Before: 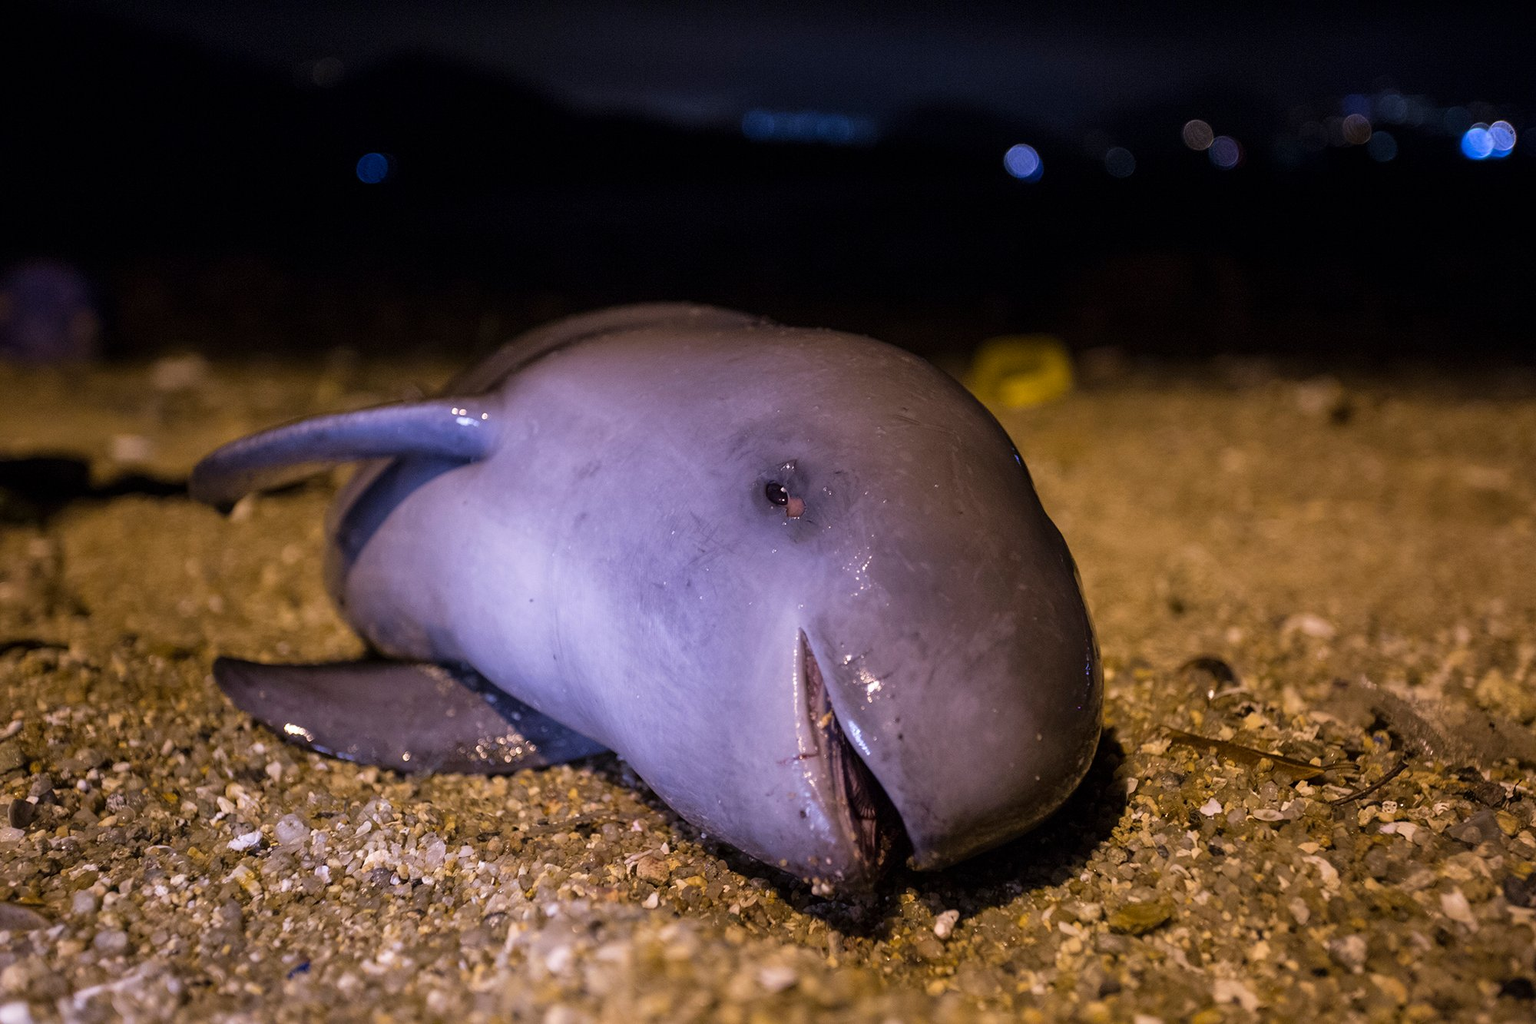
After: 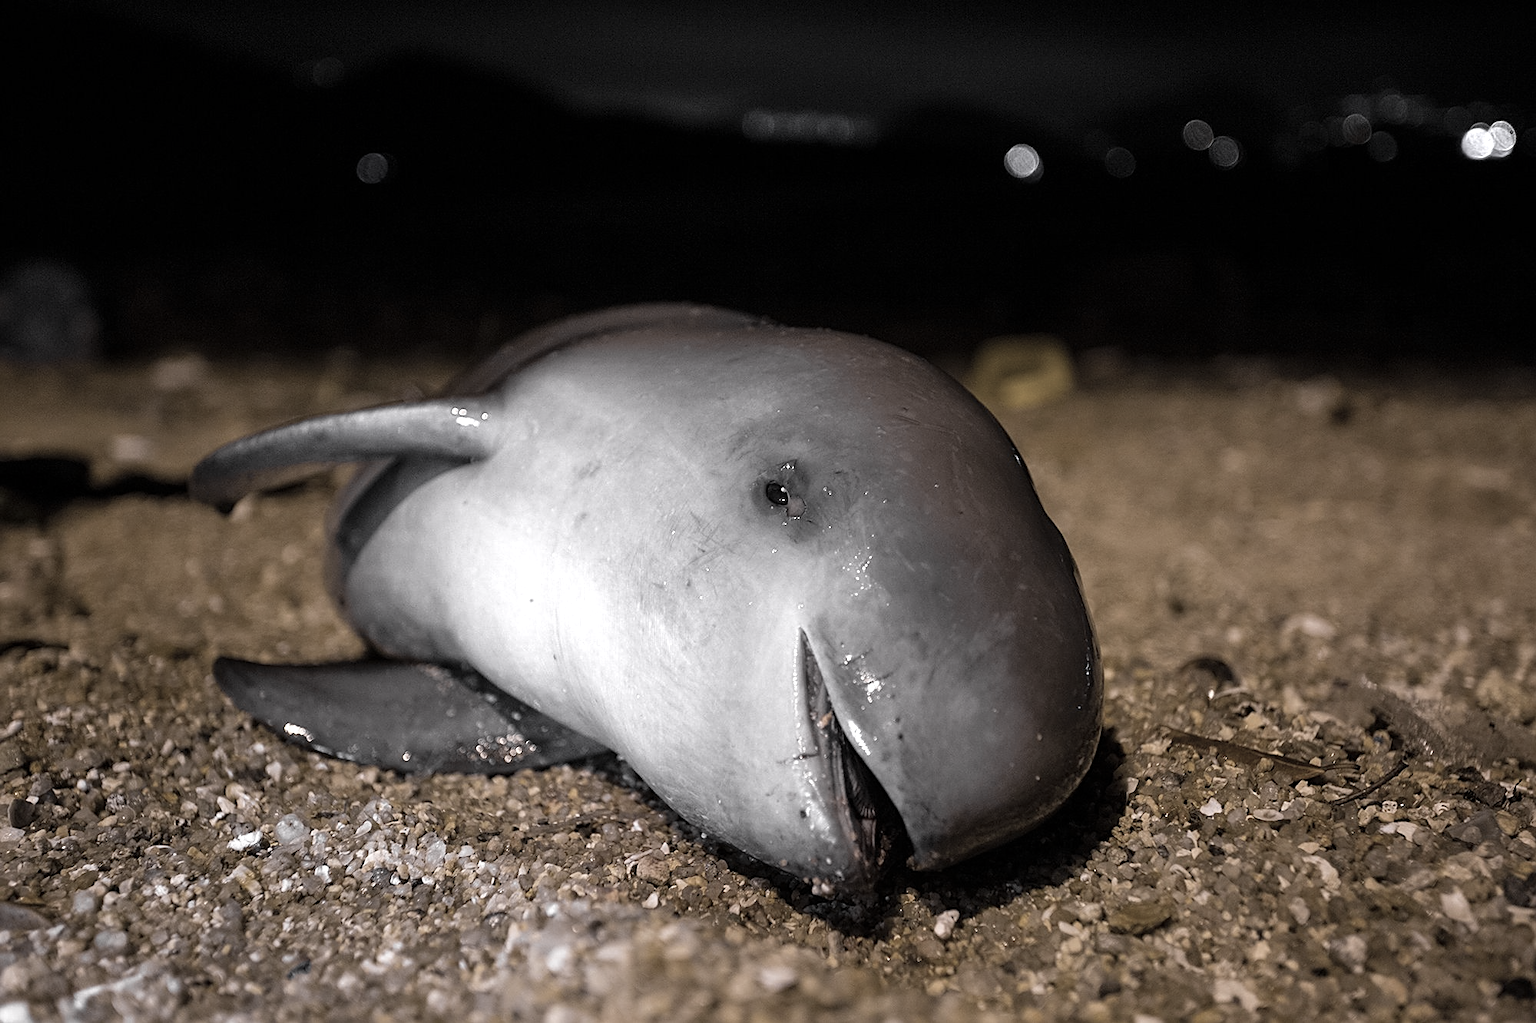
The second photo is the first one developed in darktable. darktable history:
color zones: curves: ch0 [(0, 0.613) (0.01, 0.613) (0.245, 0.448) (0.498, 0.529) (0.642, 0.665) (0.879, 0.777) (0.99, 0.613)]; ch1 [(0, 0.035) (0.121, 0.189) (0.259, 0.197) (0.415, 0.061) (0.589, 0.022) (0.732, 0.022) (0.857, 0.026) (0.991, 0.053)]
sharpen: on, module defaults
